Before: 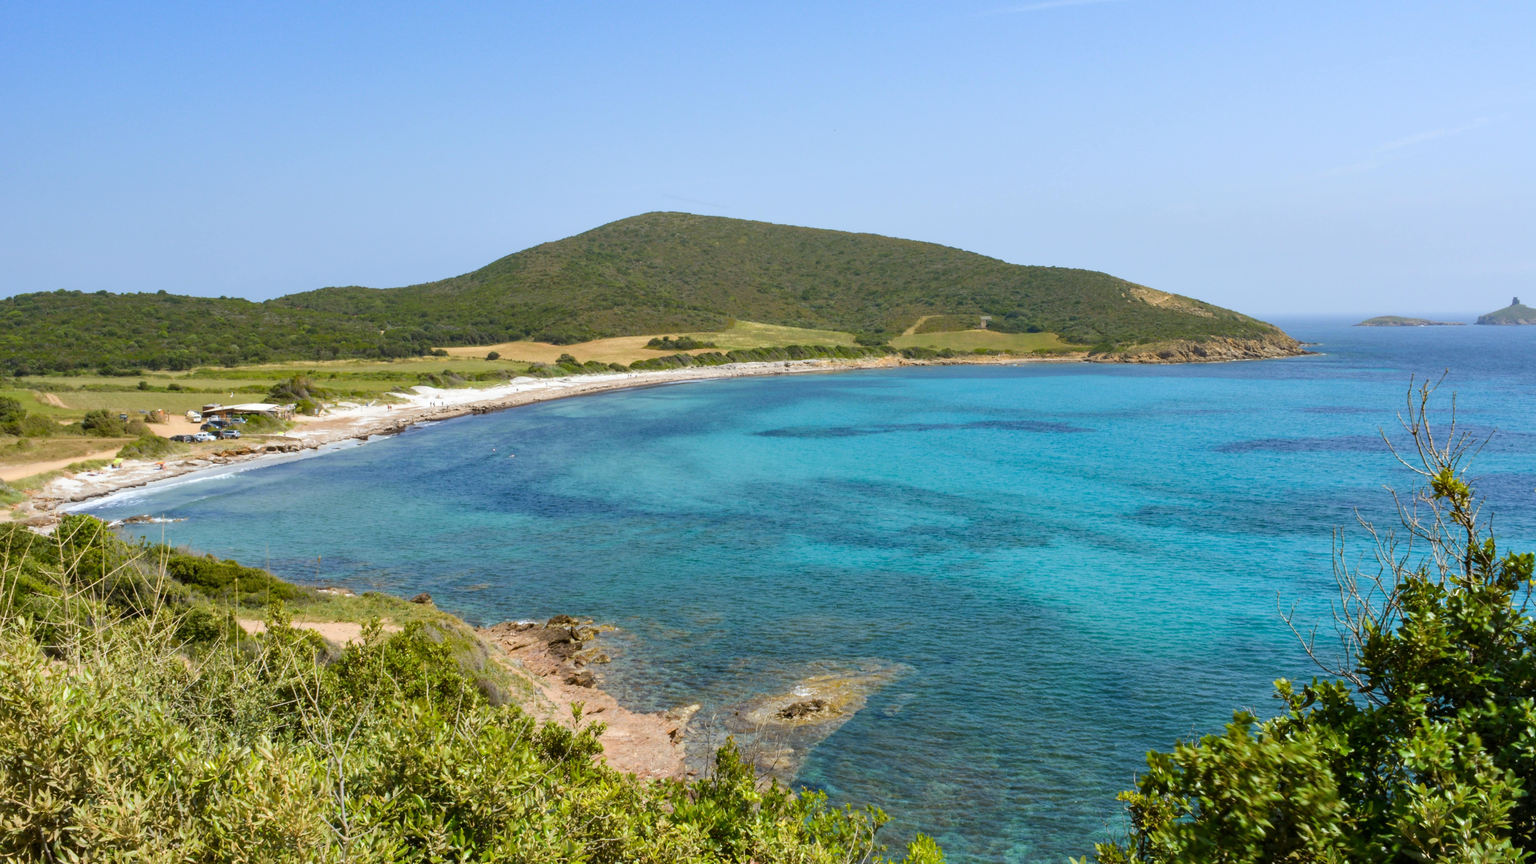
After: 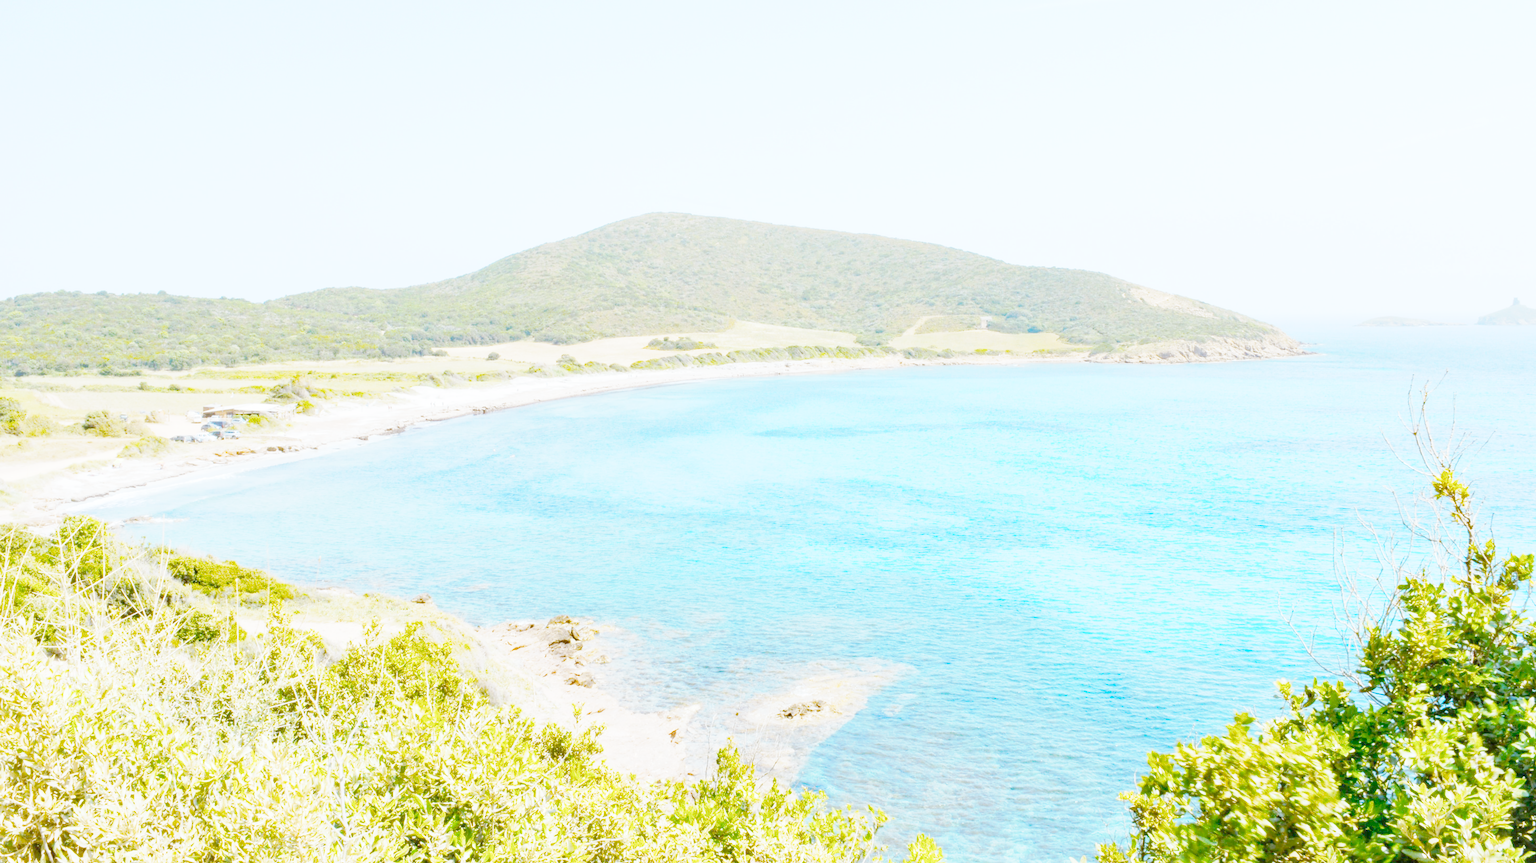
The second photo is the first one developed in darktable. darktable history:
tone curve: curves: ch0 [(0, 0) (0.003, 0.003) (0.011, 0.013) (0.025, 0.029) (0.044, 0.052) (0.069, 0.081) (0.1, 0.116) (0.136, 0.158) (0.177, 0.207) (0.224, 0.268) (0.277, 0.373) (0.335, 0.465) (0.399, 0.565) (0.468, 0.674) (0.543, 0.79) (0.623, 0.853) (0.709, 0.918) (0.801, 0.956) (0.898, 0.977) (1, 1)], preserve colors none
color look up table: target L [82.55, 81.13, 80.34, 79.62, 72.34, 76.1, 63.07, 57.67, 45.76, 38.24, 26.93, 199.85, 99.43, 97.83, 96.18, 91.5, 80.42, 84.15, 84.31, 80.87, 81.55, 79.79, 78.6, 75.43, 69.89, 69.97, 68.26, 64.27, 59.6, 54.55, 54.16, 52.08, 49.07, 45.3, 40.36, 21.61, 61.81, 58.15, 53.69, 48.58, 35.59, 39.17, 83.93, 80.62, 65.56, 61.37, 57, 58.85, 0], target a [-5.512, -1.037, -7.171, -8.649, -17.33, -32.35, -53.04, -36.65, -10.84, -1.265, -0.773, 0, 0.074, -0.298, -0.011, -0.971, -12.79, -1.633, -0.446, 3.243, -0.034, 4.453, -0.015, -1.266, 10.16, -1.116, 11.94, 25.1, 37.86, 45.21, -0.542, 50.28, 48.88, 48.49, 14.23, -0.197, 8.27, 47.11, 25.87, 2.908, 21.65, 10.03, -8.891, -14.47, -31.95, -28.41, -9.16, -17.78, 0], target b [-5.844, -4.992, -4.267, -9.441, 44.91, -16.78, 18.48, 23.93, 20.22, -2.411, -1.347, 0, -0.905, 1.116, 0.082, 0.191, 65.5, -1.76, -0.669, -0.681, 0.014, -0.984, 0.076, -1.348, 59.2, -2.059, 10.12, 53.11, 48.15, 12.22, -2.777, -2.002, 22.47, 25.82, 12.07, -0.751, -20.1, -13.62, -27.8, -51.13, -20.41, -53.87, -10.85, -11.08, -51.71, -52.95, -25.5, -59.8, 0], num patches 48
